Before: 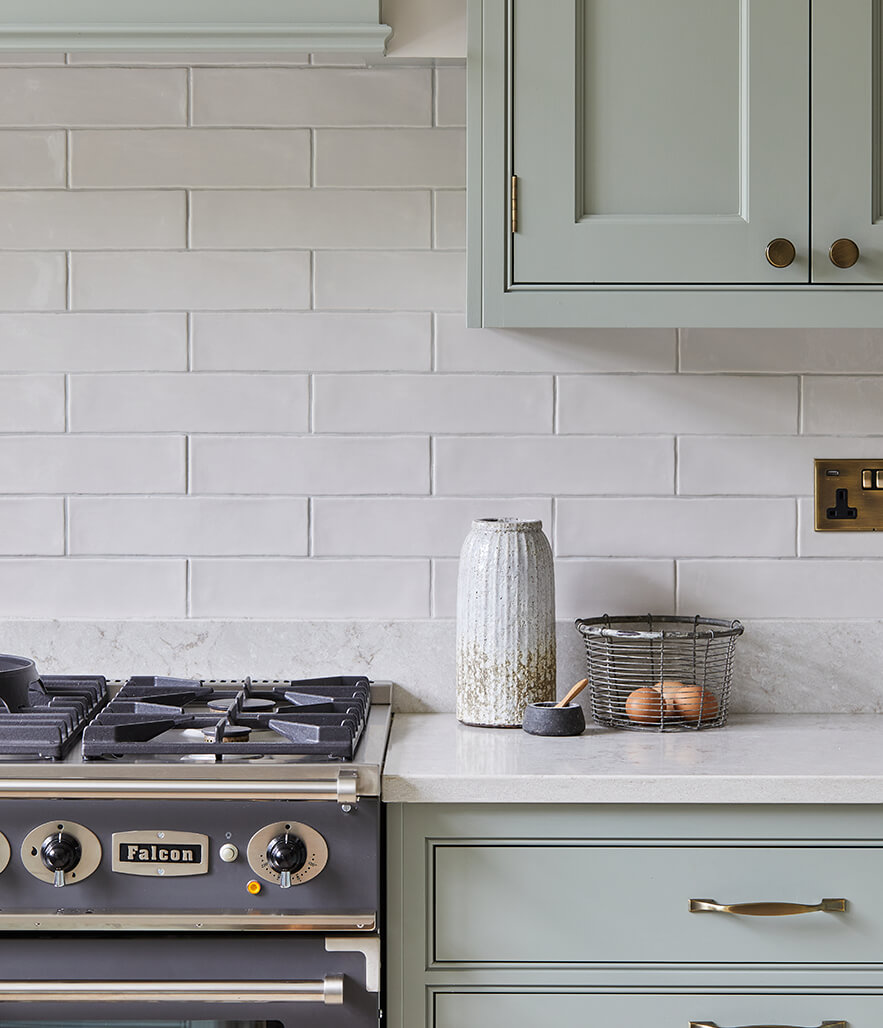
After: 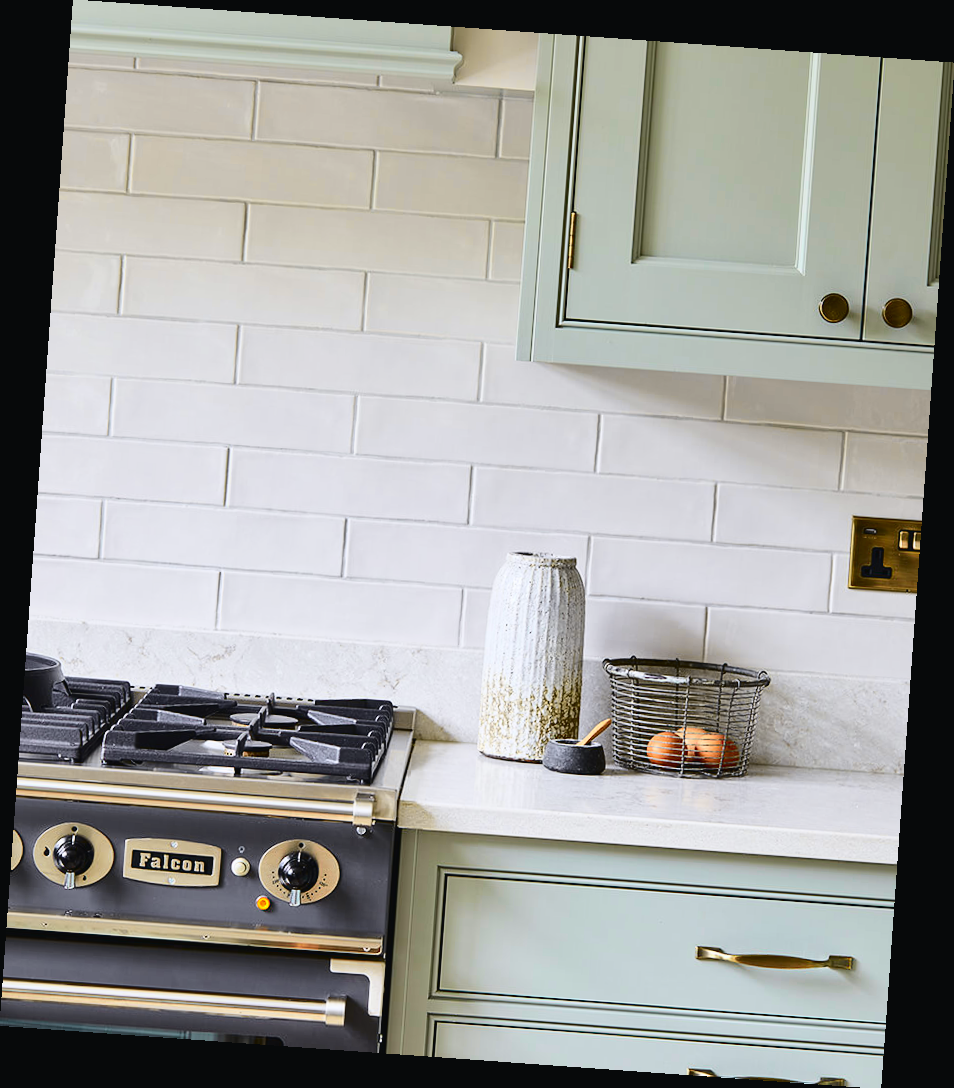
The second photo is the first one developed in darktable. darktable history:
rotate and perspective: rotation 4.1°, automatic cropping off
tone curve: curves: ch0 [(0, 0.023) (0.132, 0.075) (0.251, 0.186) (0.441, 0.476) (0.662, 0.757) (0.849, 0.927) (1, 0.99)]; ch1 [(0, 0) (0.447, 0.411) (0.483, 0.469) (0.498, 0.496) (0.518, 0.514) (0.561, 0.59) (0.606, 0.659) (0.657, 0.725) (0.869, 0.916) (1, 1)]; ch2 [(0, 0) (0.307, 0.315) (0.425, 0.438) (0.483, 0.477) (0.503, 0.503) (0.526, 0.553) (0.552, 0.601) (0.615, 0.669) (0.703, 0.797) (0.985, 0.966)], color space Lab, independent channels
